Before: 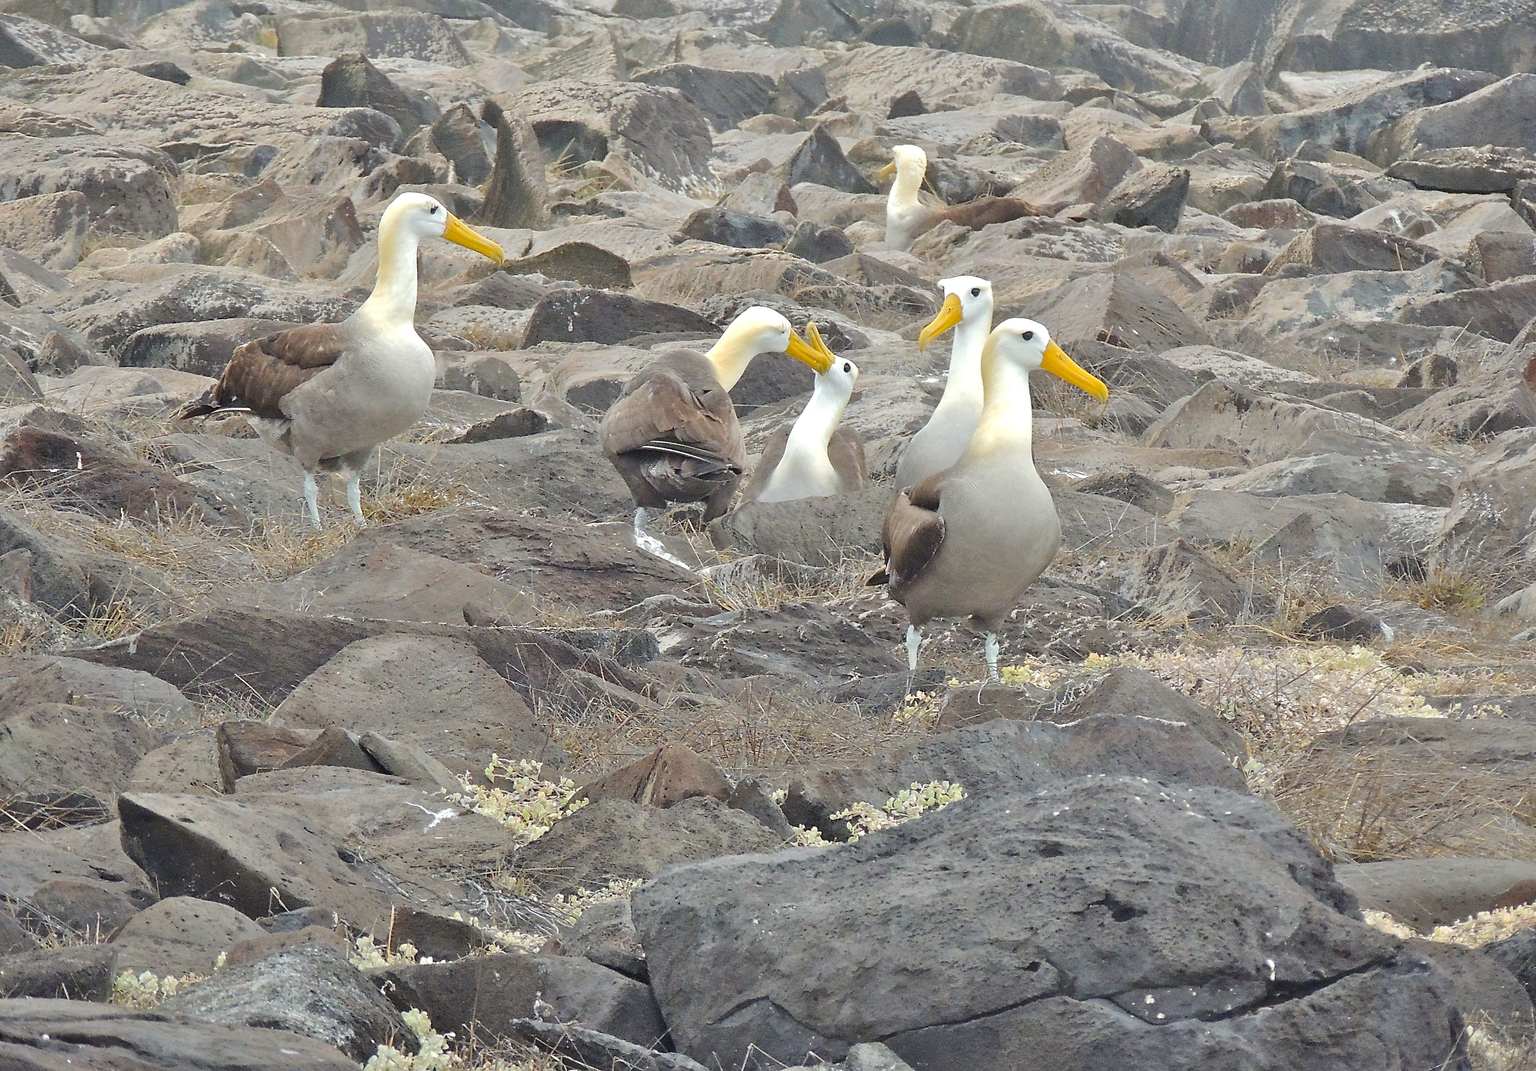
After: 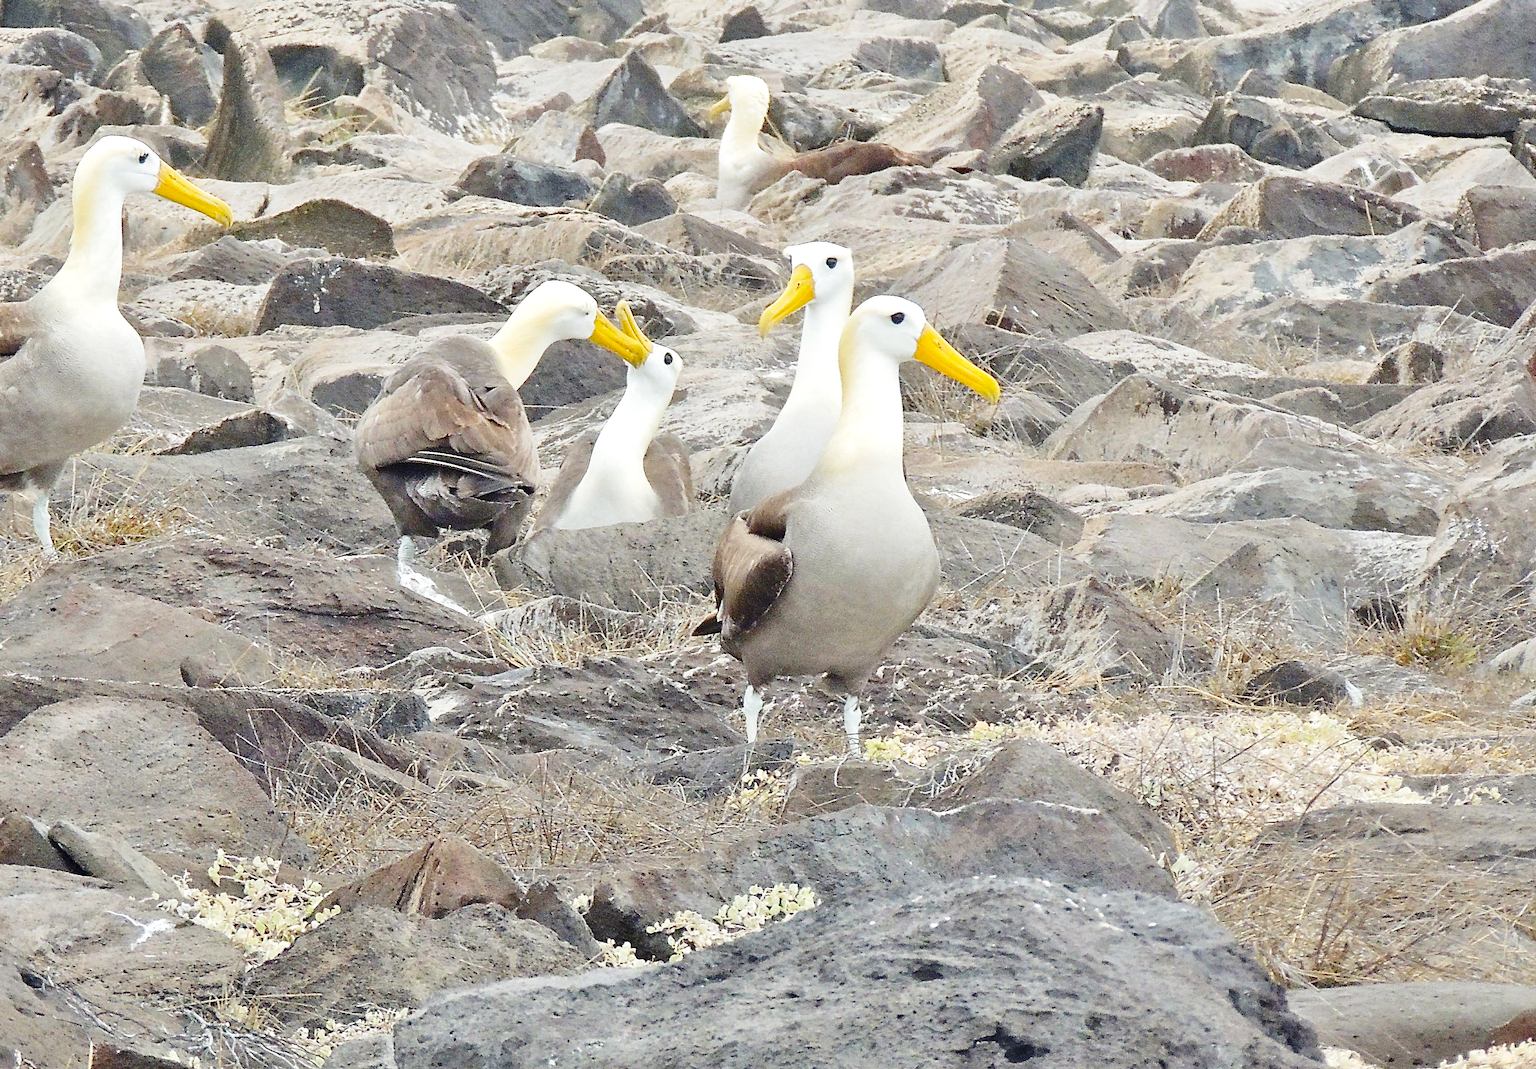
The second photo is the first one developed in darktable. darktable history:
crop and rotate: left 20.926%, top 8.034%, right 0.35%, bottom 13.391%
contrast brightness saturation: contrast 0.066, brightness -0.129, saturation 0.058
base curve: curves: ch0 [(0, 0) (0.028, 0.03) (0.121, 0.232) (0.46, 0.748) (0.859, 0.968) (1, 1)], preserve colors none
